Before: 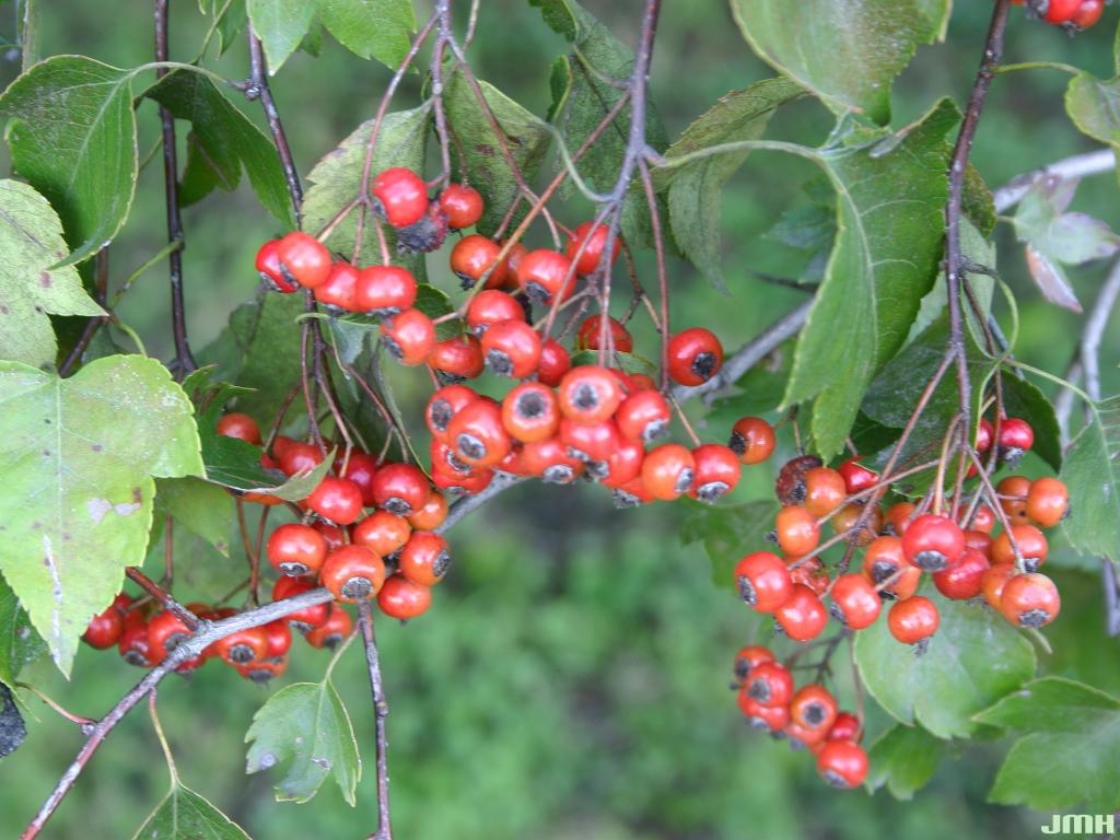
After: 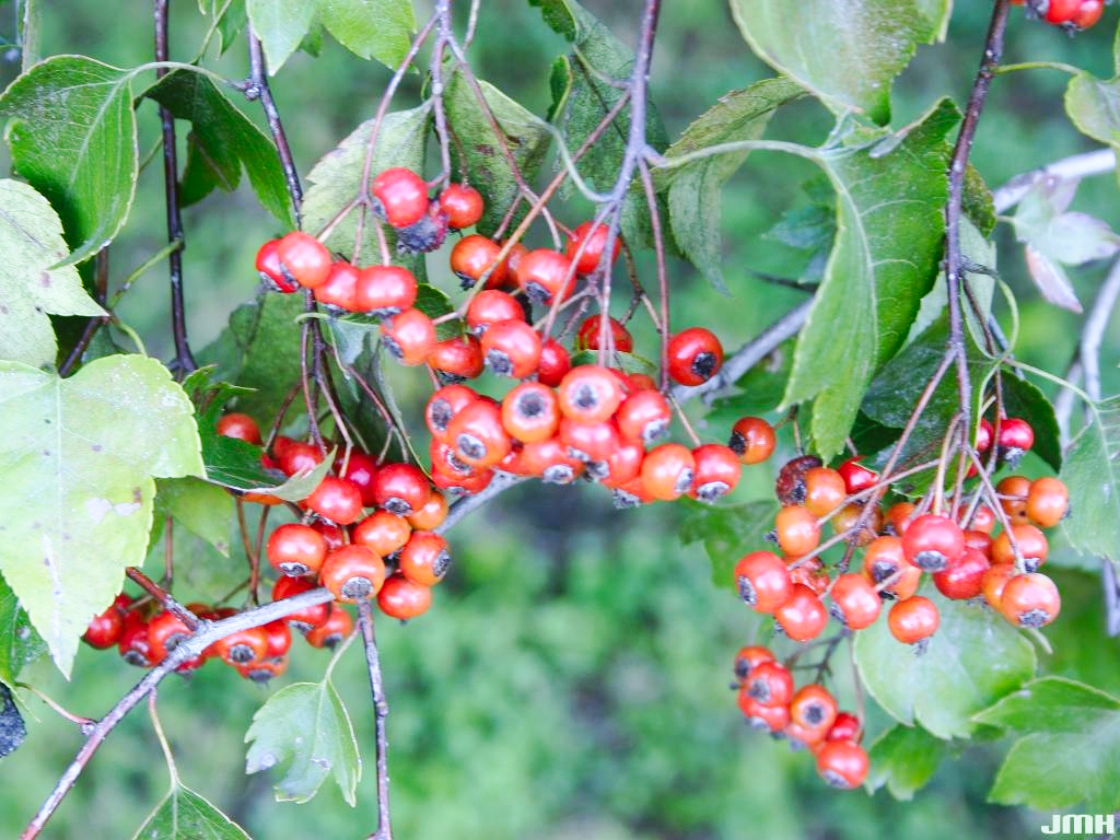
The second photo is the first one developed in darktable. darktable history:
white balance: red 0.967, blue 1.119, emerald 0.756
base curve: curves: ch0 [(0, 0) (0.032, 0.025) (0.121, 0.166) (0.206, 0.329) (0.605, 0.79) (1, 1)], preserve colors none
